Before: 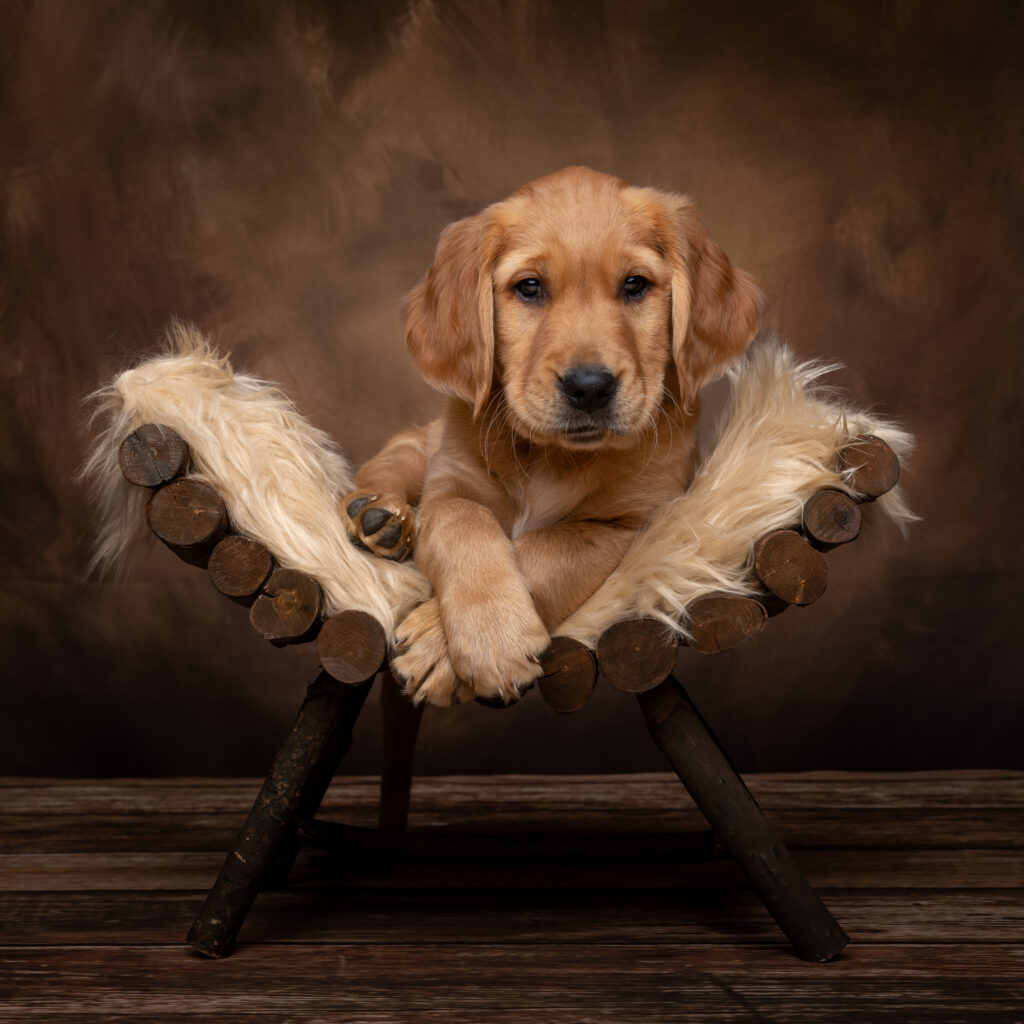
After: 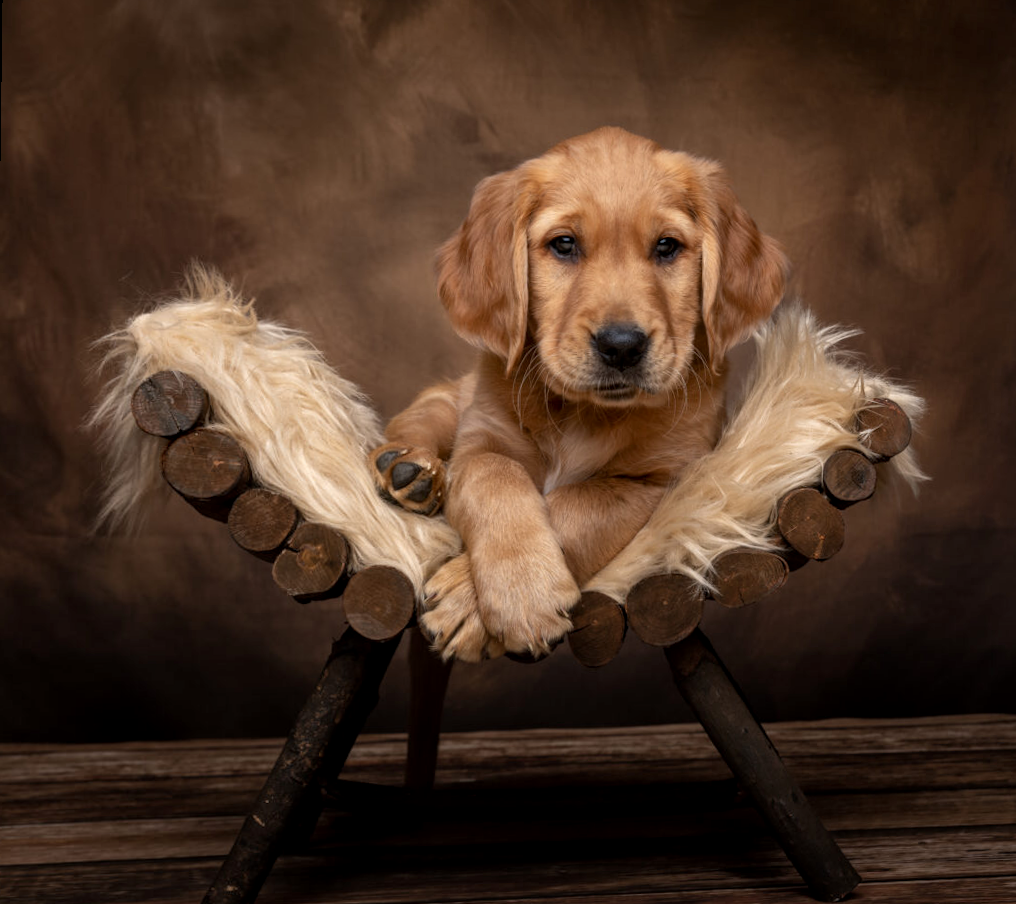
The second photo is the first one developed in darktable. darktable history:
rotate and perspective: rotation 0.679°, lens shift (horizontal) 0.136, crop left 0.009, crop right 0.991, crop top 0.078, crop bottom 0.95
local contrast: on, module defaults
crop and rotate: top 0%, bottom 5.097%
